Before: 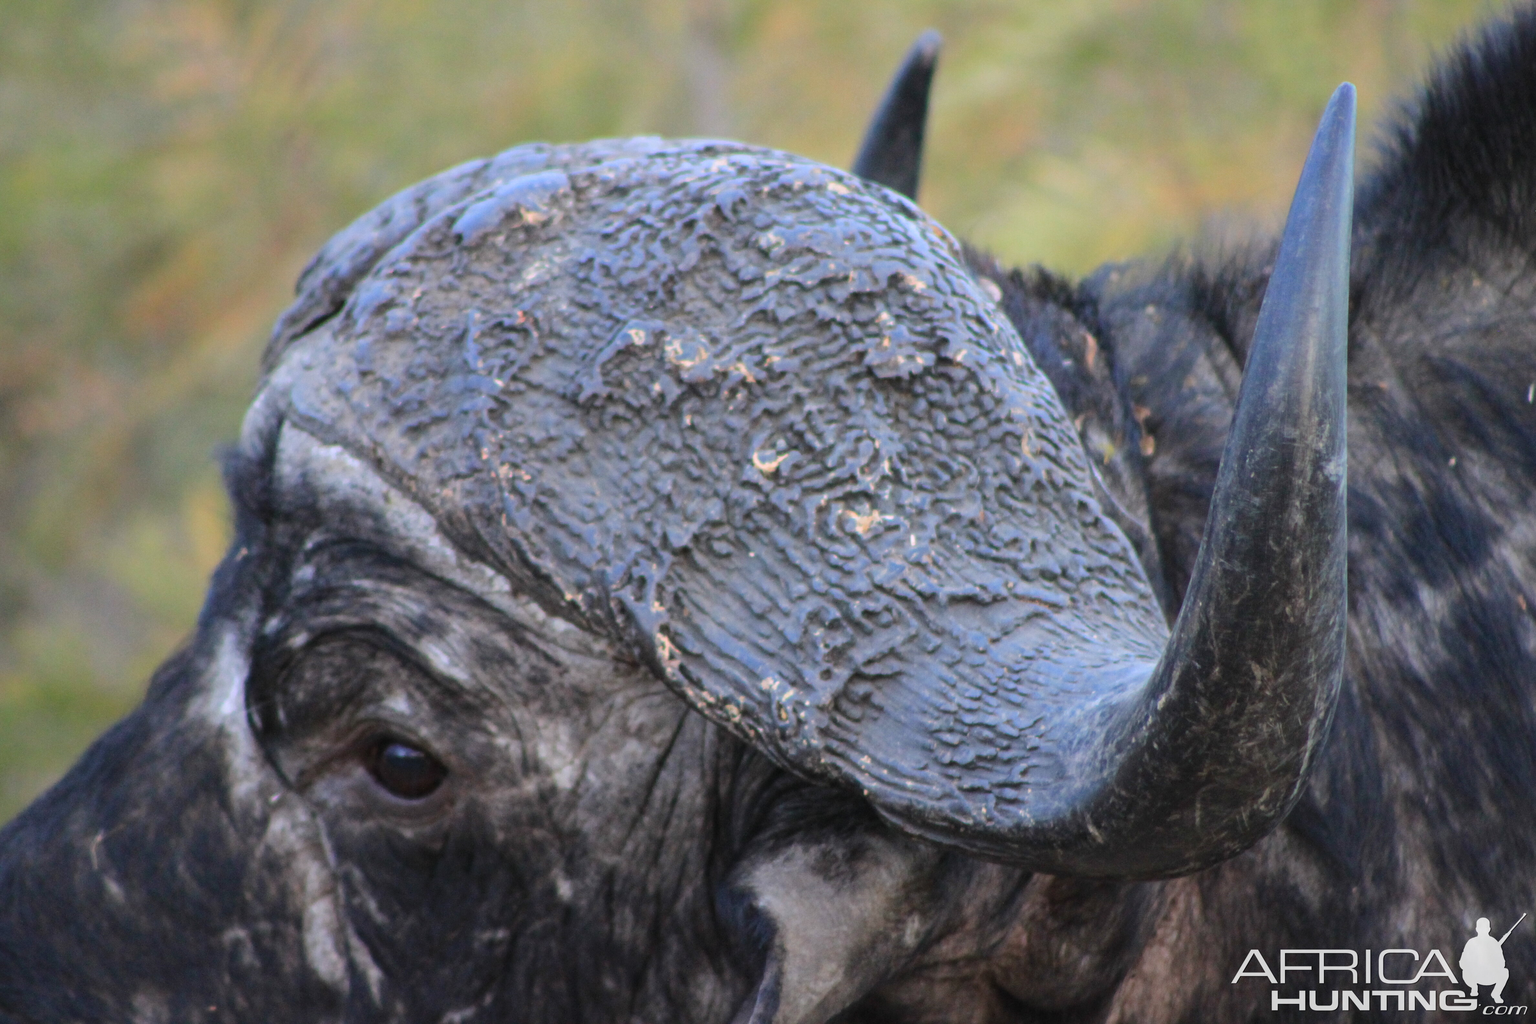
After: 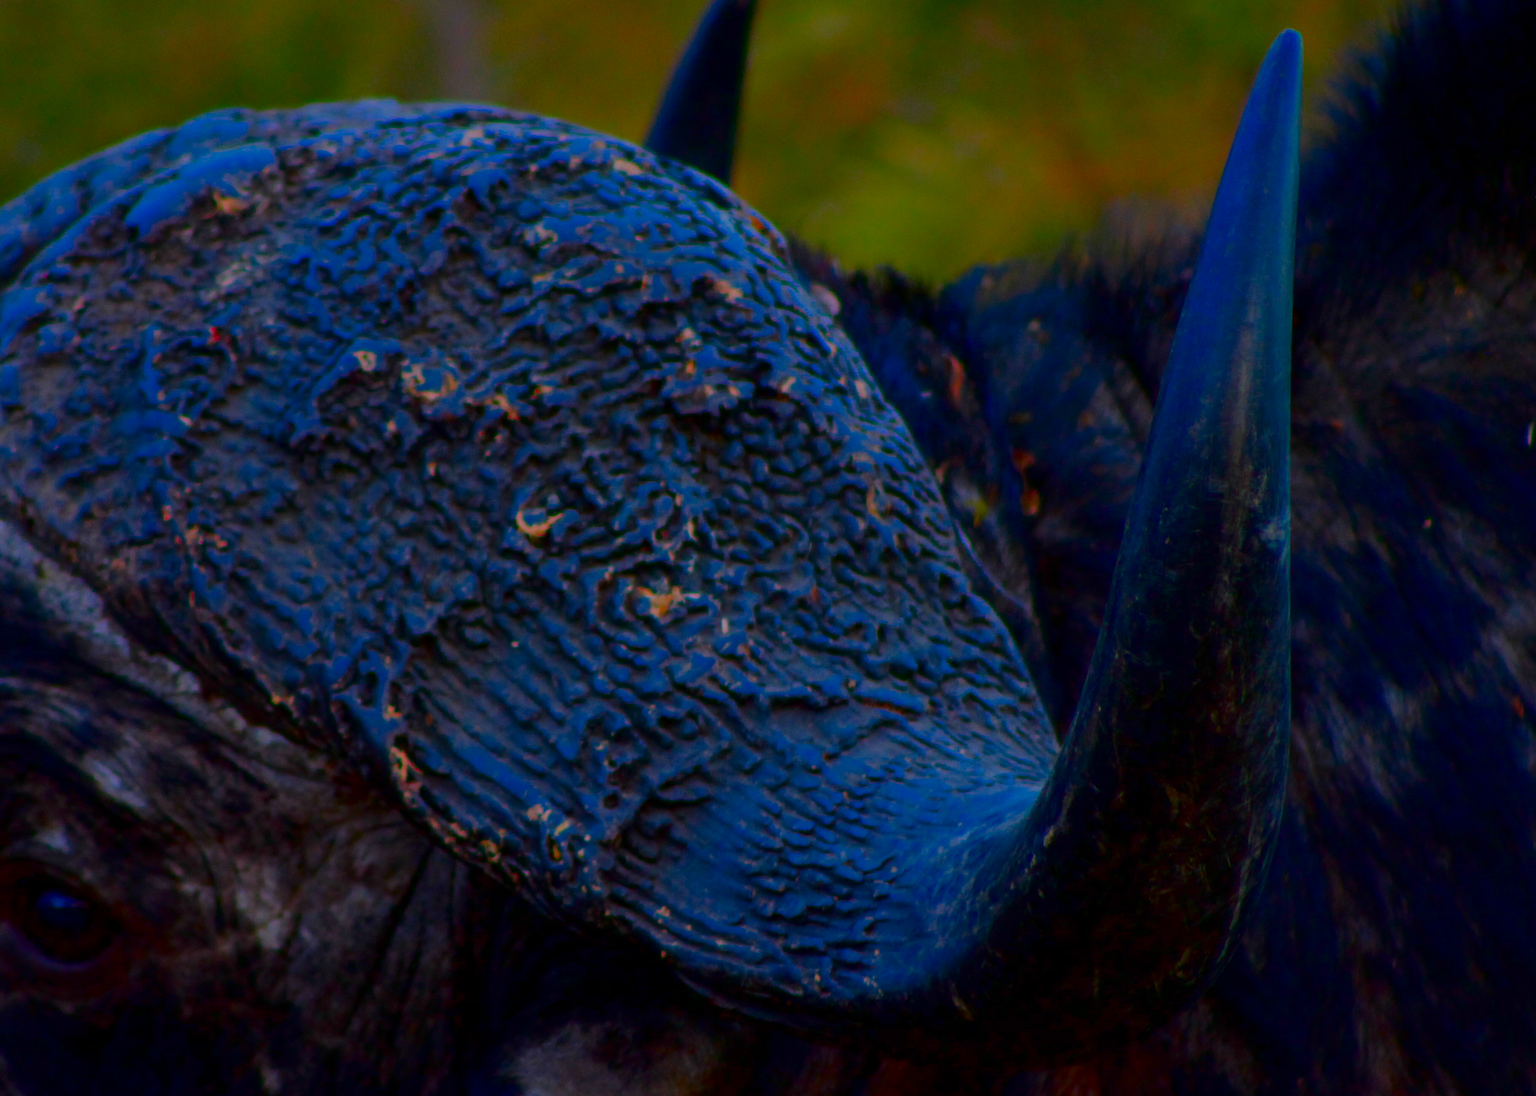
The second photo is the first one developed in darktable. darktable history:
crop: left 23.252%, top 5.891%, bottom 11.894%
contrast brightness saturation: brightness -0.997, saturation 0.984
filmic rgb: black relative exposure -16 EV, white relative exposure 4.94 EV, hardness 6.19, color science v6 (2022)
color zones: curves: ch1 [(0, 0.525) (0.143, 0.556) (0.286, 0.52) (0.429, 0.5) (0.571, 0.5) (0.714, 0.5) (0.857, 0.503) (1, 0.525)]
